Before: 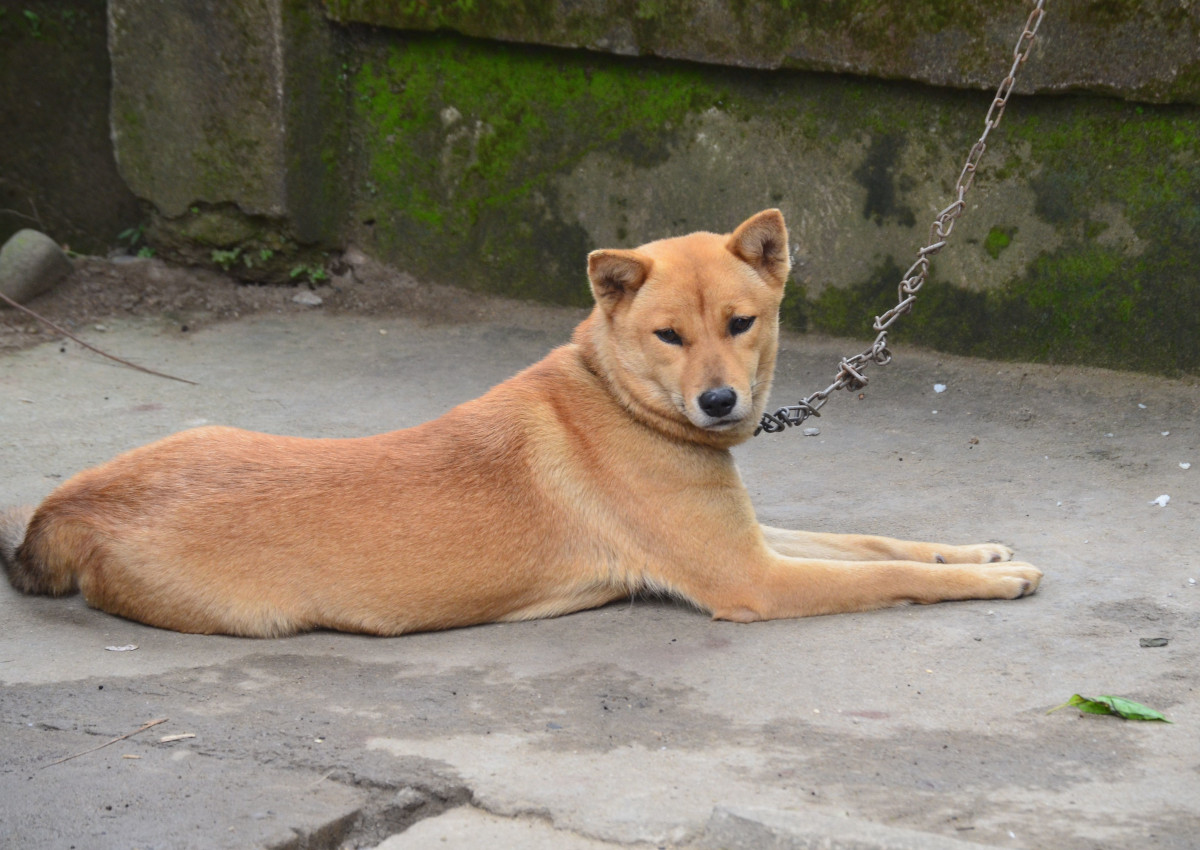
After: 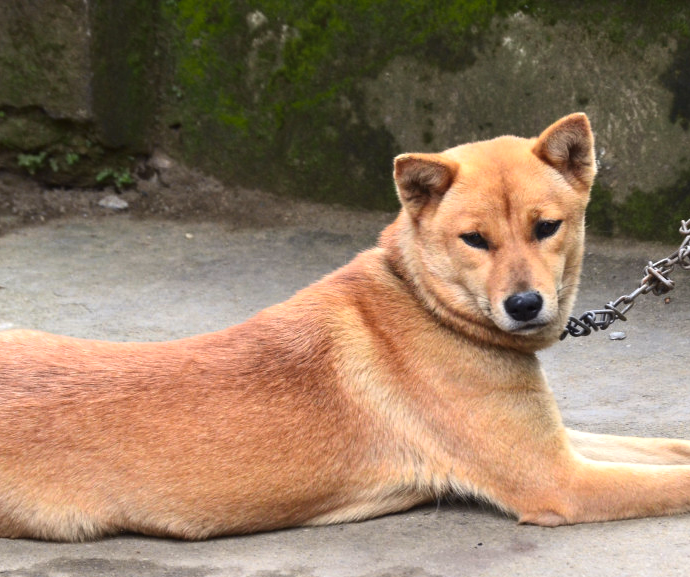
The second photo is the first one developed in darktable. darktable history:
exposure: exposure -0.181 EV, compensate highlight preservation false
crop: left 16.193%, top 11.301%, right 26.246%, bottom 20.713%
tone equalizer: -8 EV -0.725 EV, -7 EV -0.71 EV, -6 EV -0.613 EV, -5 EV -0.41 EV, -3 EV 0.392 EV, -2 EV 0.6 EV, -1 EV 0.687 EV, +0 EV 0.734 EV, edges refinement/feathering 500, mask exposure compensation -1.57 EV, preserve details no
tone curve: curves: ch0 [(0, 0.024) (0.119, 0.146) (0.474, 0.464) (0.718, 0.721) (0.817, 0.839) (1, 0.998)]; ch1 [(0, 0) (0.377, 0.416) (0.439, 0.451) (0.477, 0.477) (0.501, 0.504) (0.538, 0.544) (0.58, 0.602) (0.664, 0.676) (0.783, 0.804) (1, 1)]; ch2 [(0, 0) (0.38, 0.405) (0.463, 0.456) (0.498, 0.497) (0.524, 0.535) (0.578, 0.576) (0.648, 0.665) (1, 1)], color space Lab, independent channels, preserve colors none
local contrast: highlights 103%, shadows 103%, detail 119%, midtone range 0.2
